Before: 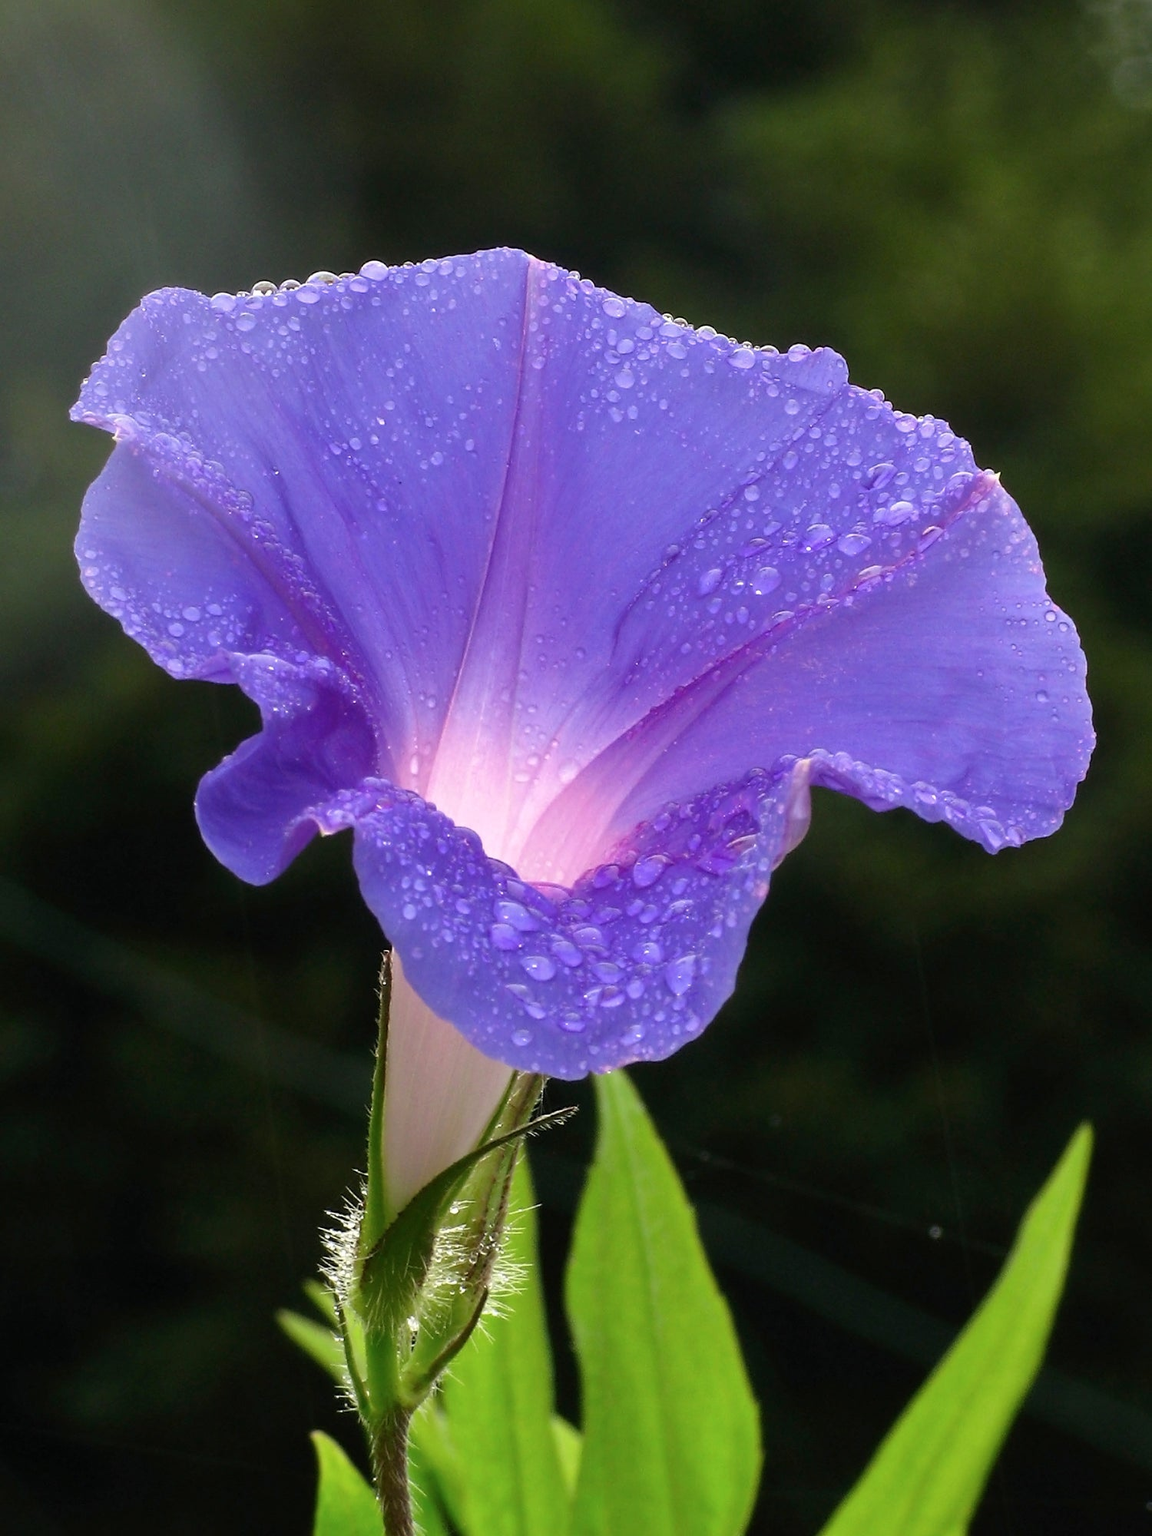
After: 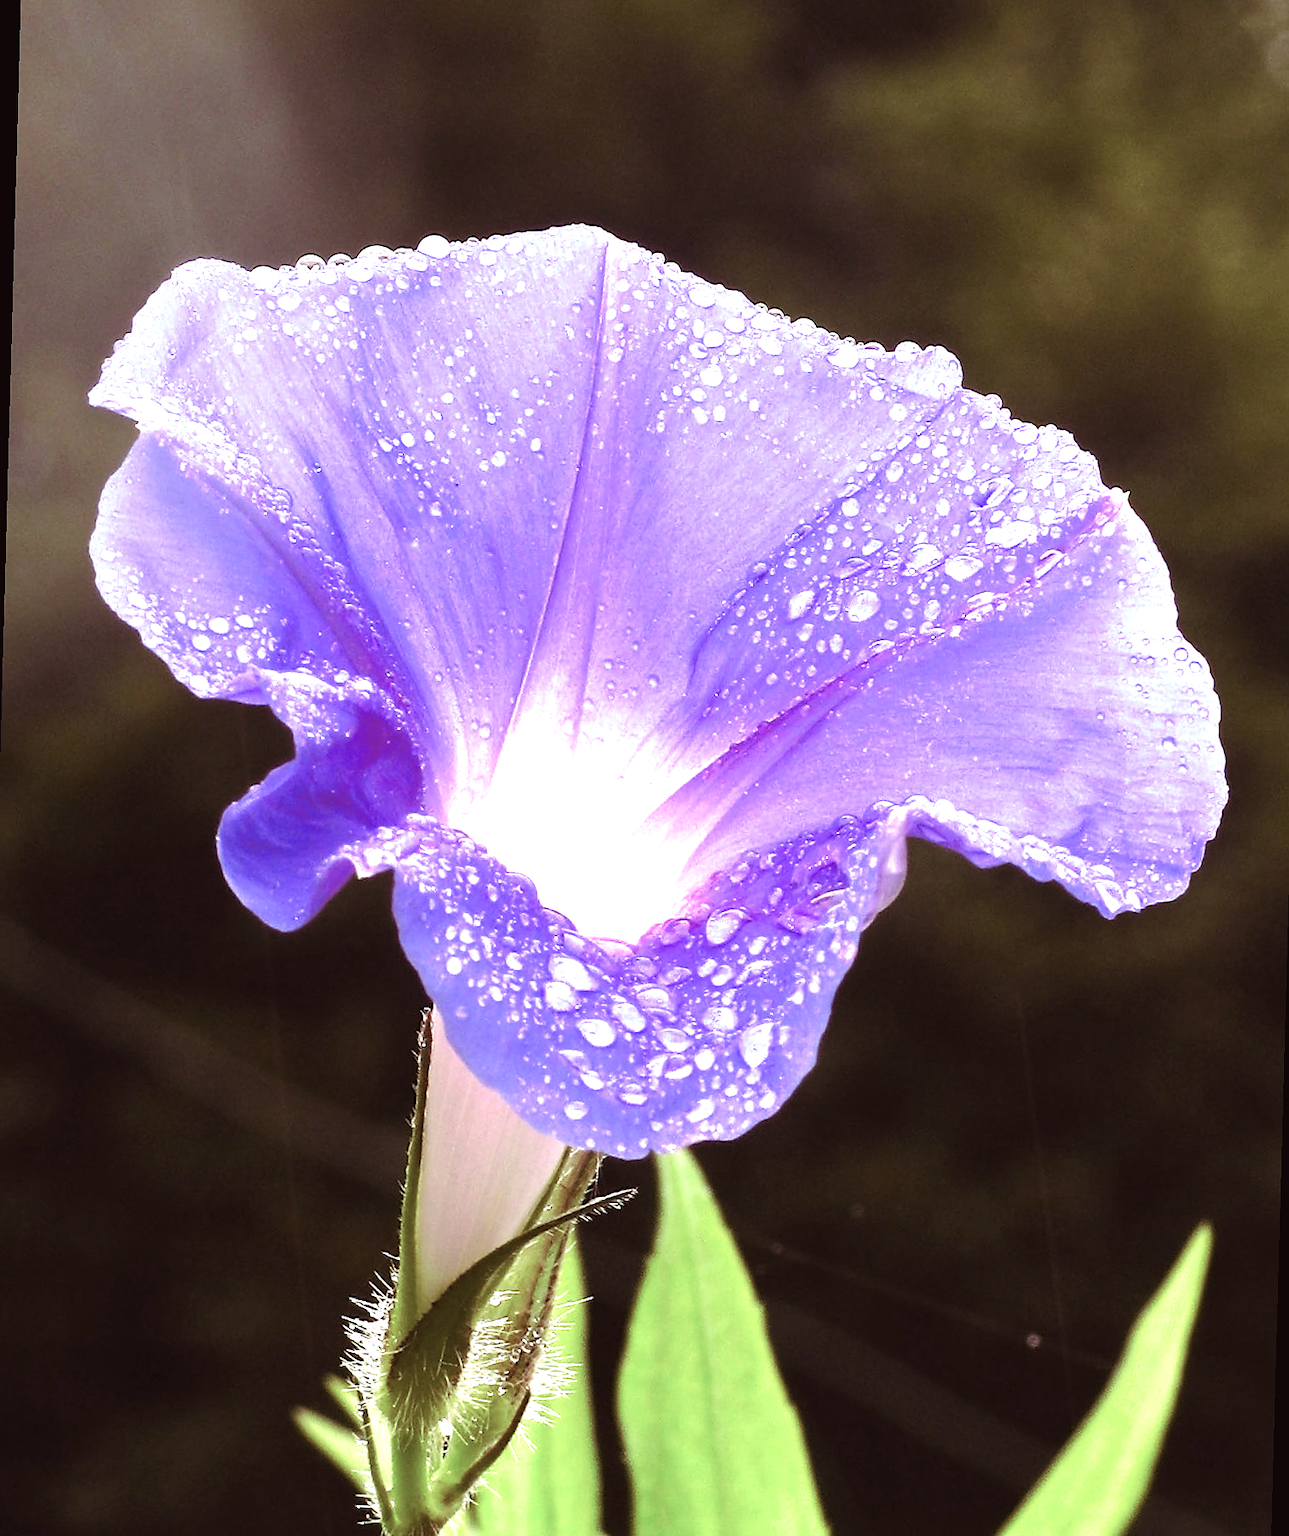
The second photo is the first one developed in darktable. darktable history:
crop and rotate: top 0%, bottom 5.097%
split-toning: highlights › hue 298.8°, highlights › saturation 0.73, compress 41.76%
sharpen: radius 0.969, amount 0.604
color balance rgb: shadows lift › luminance -10%, shadows lift › chroma 1%, shadows lift › hue 113°, power › luminance -15%, highlights gain › chroma 0.2%, highlights gain › hue 333°, global offset › luminance 0.5%, perceptual saturation grading › global saturation 20%, perceptual saturation grading › highlights -50%, perceptual saturation grading › shadows 25%, contrast -10%
exposure: black level correction 0, exposure 1.45 EV, compensate exposure bias true, compensate highlight preservation false
rotate and perspective: rotation 1.57°, crop left 0.018, crop right 0.982, crop top 0.039, crop bottom 0.961
